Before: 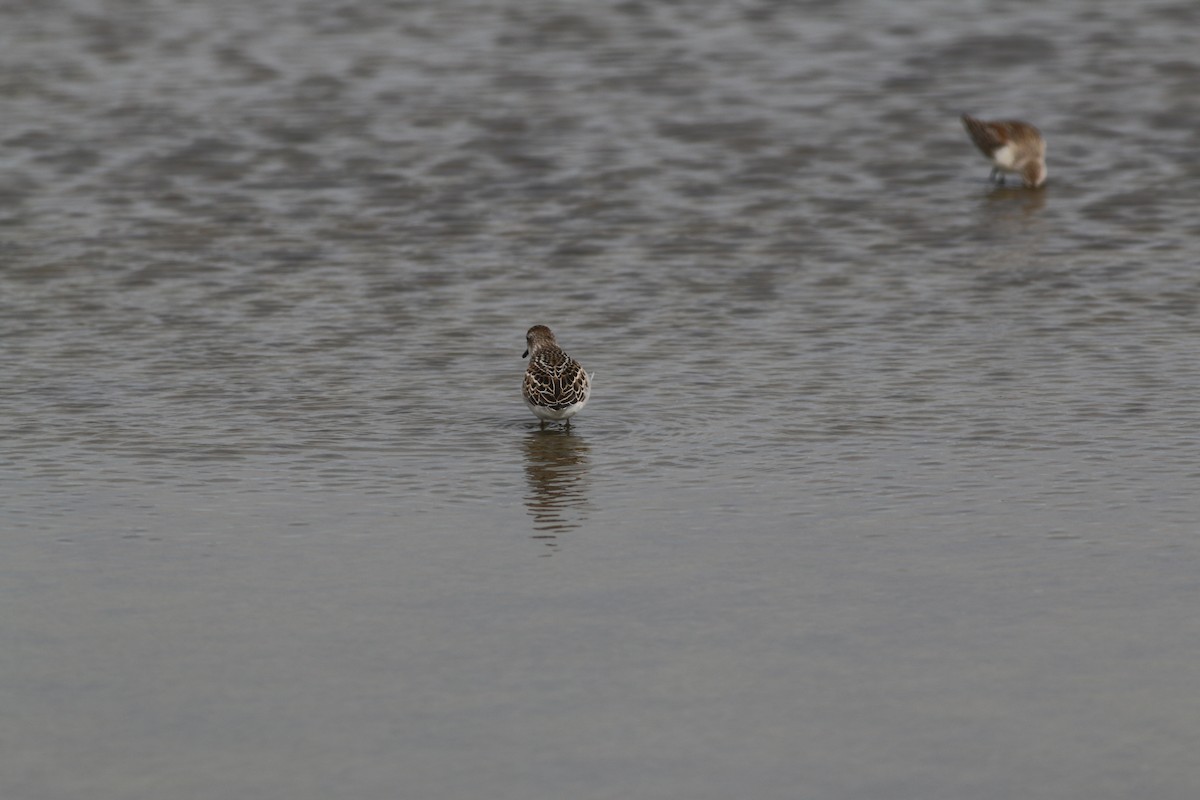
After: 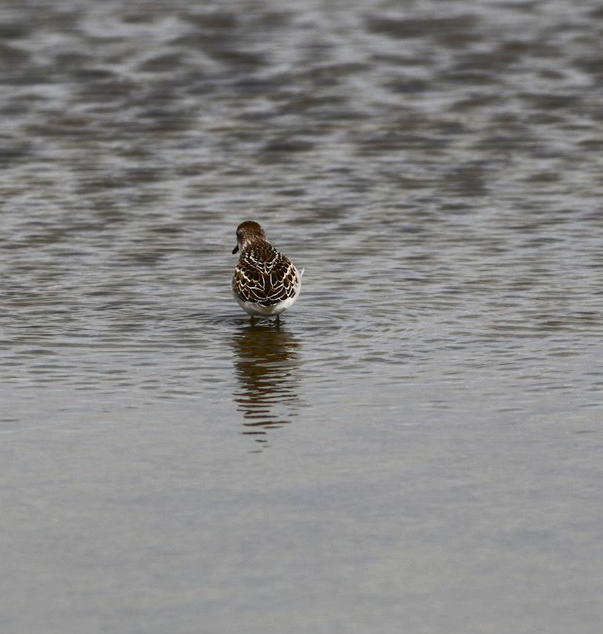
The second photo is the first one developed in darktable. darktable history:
contrast brightness saturation: contrast 0.379, brightness 0.108
color balance rgb: perceptual saturation grading › global saturation 46.121%, perceptual saturation grading › highlights -50.211%, perceptual saturation grading › shadows 31.08%
crop and rotate: angle 0.012°, left 24.23%, top 13.034%, right 25.5%, bottom 7.646%
